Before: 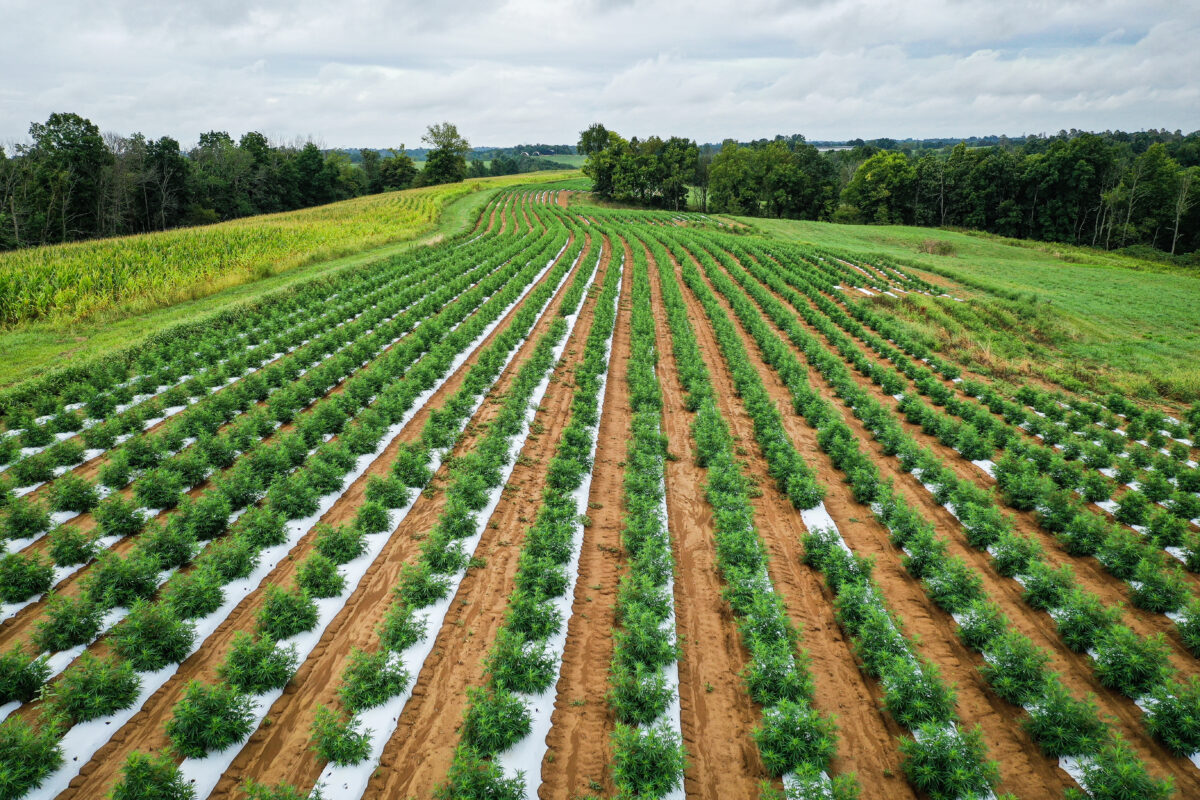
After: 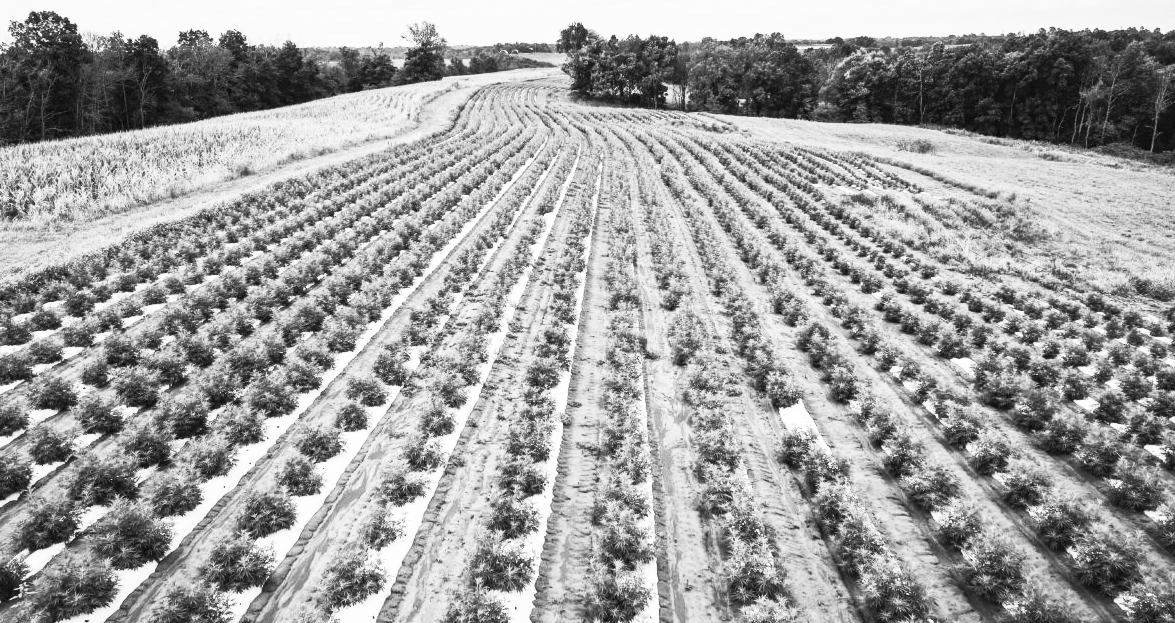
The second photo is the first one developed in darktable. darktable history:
contrast brightness saturation: contrast 0.53, brightness 0.47, saturation -1
crop and rotate: left 1.814%, top 12.818%, right 0.25%, bottom 9.225%
